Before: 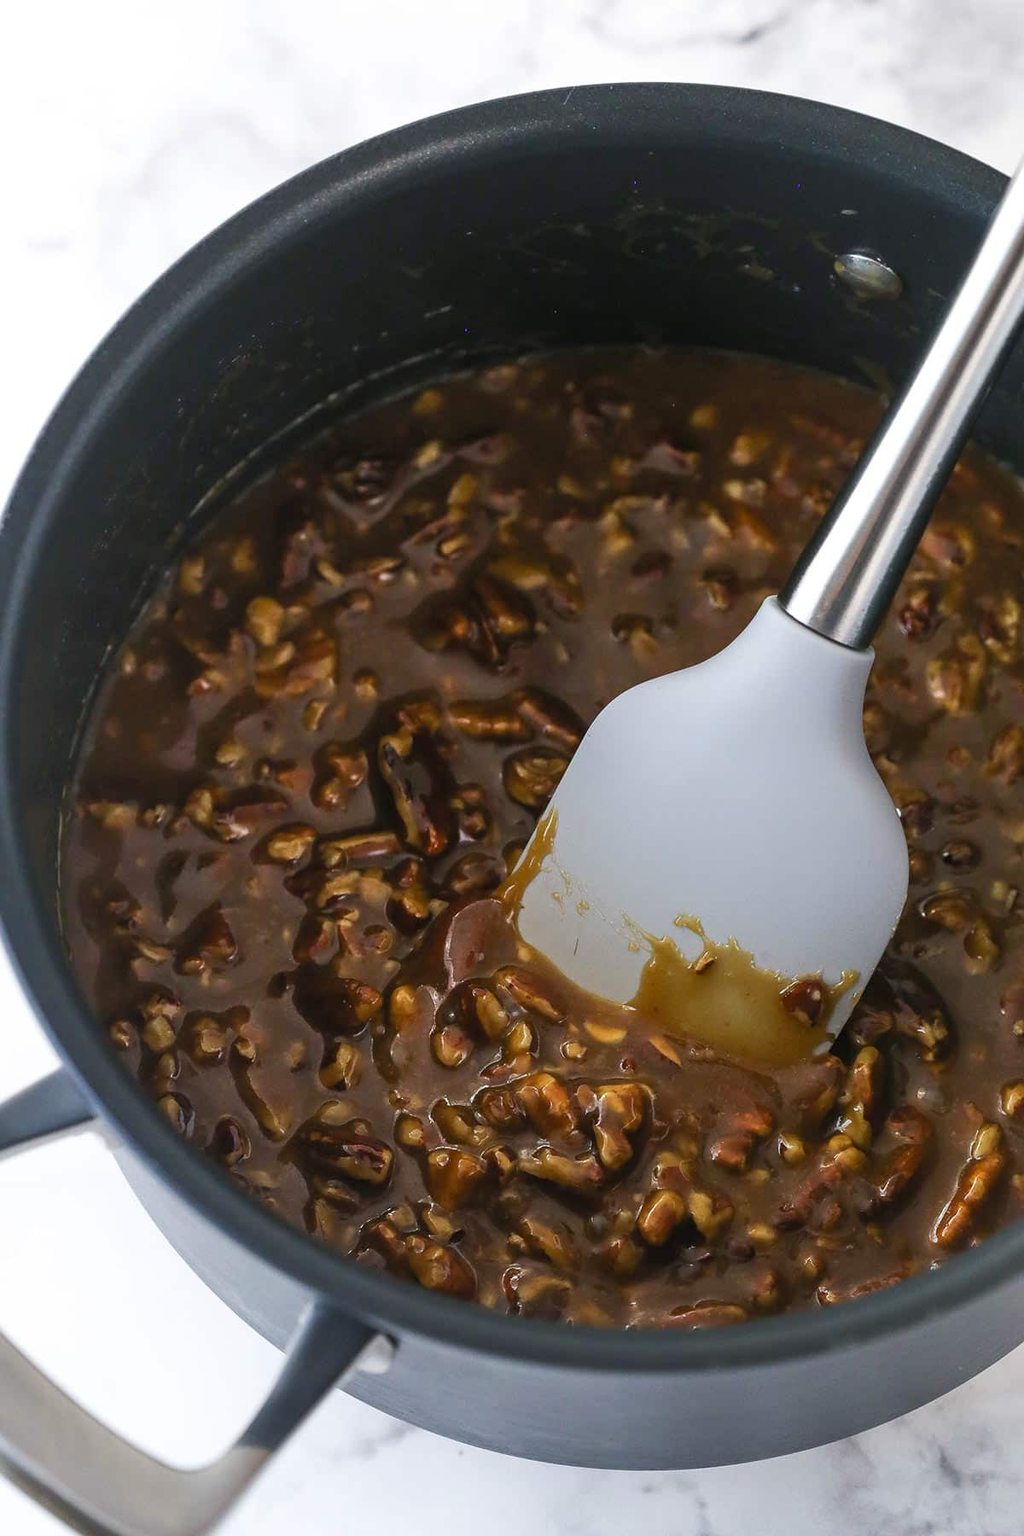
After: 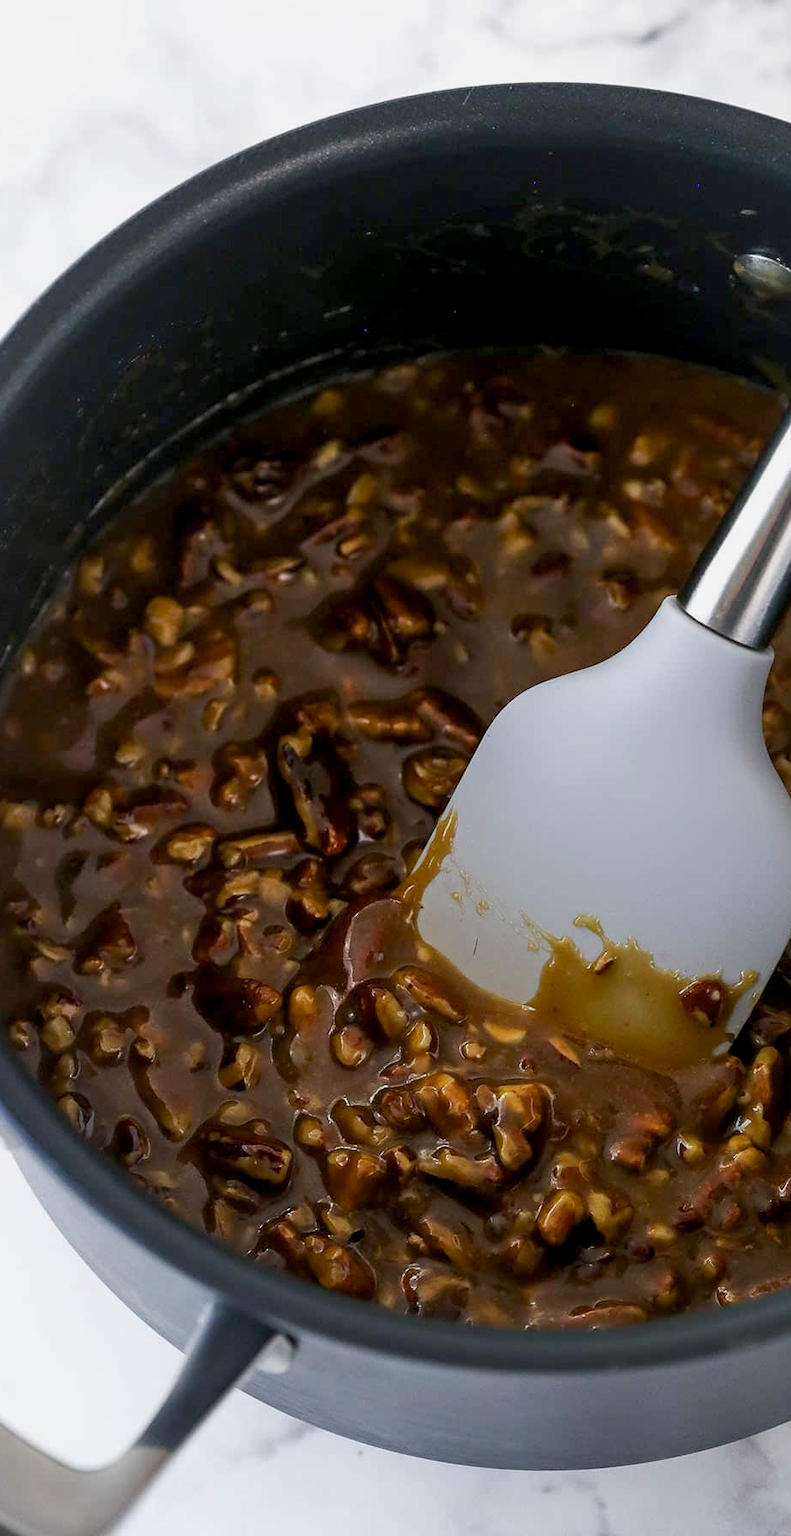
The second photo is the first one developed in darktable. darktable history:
exposure: black level correction 0.009, exposure -0.162 EV, compensate highlight preservation false
crop: left 9.871%, right 12.765%
